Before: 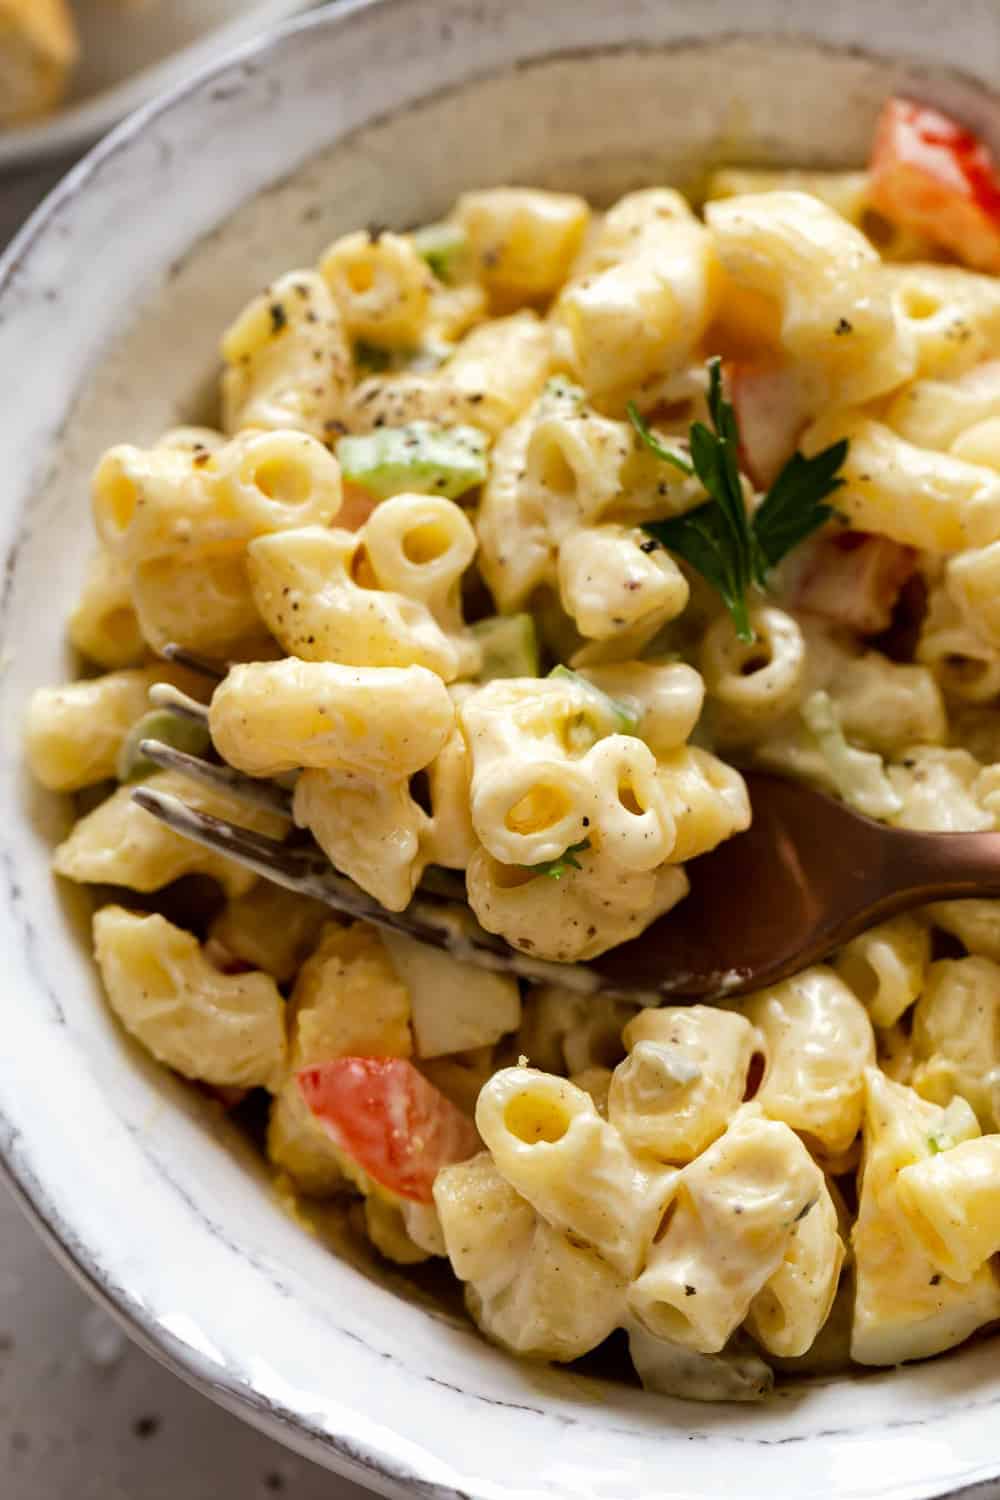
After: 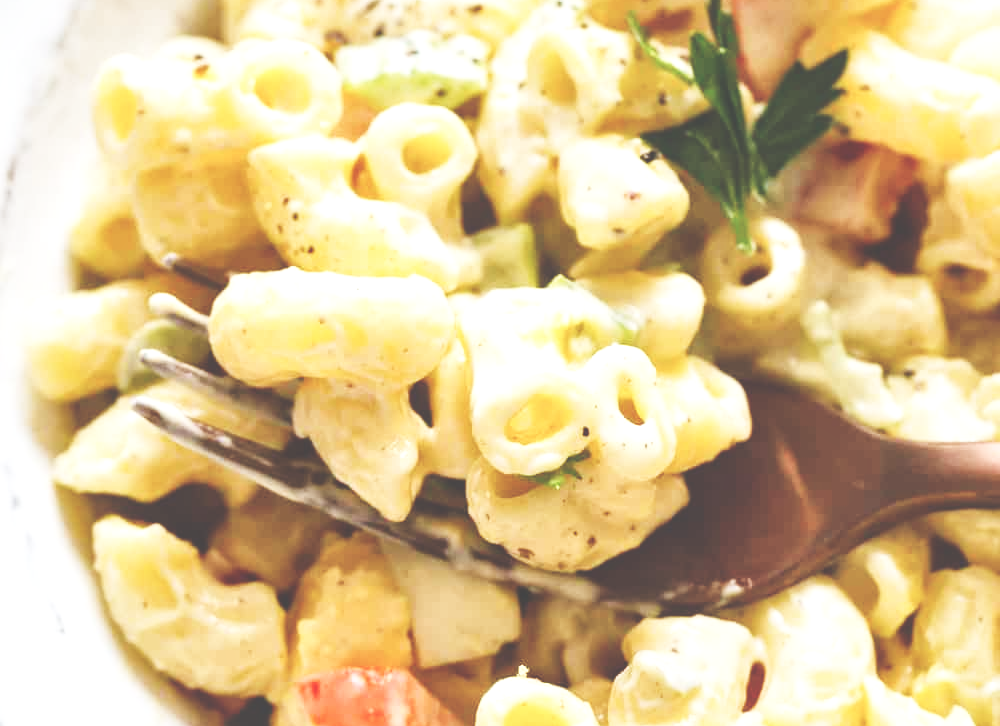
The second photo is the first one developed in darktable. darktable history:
crop and rotate: top 26.056%, bottom 25.543%
exposure: black level correction -0.041, exposure 0.064 EV, compensate highlight preservation false
base curve: curves: ch0 [(0, 0.003) (0.001, 0.002) (0.006, 0.004) (0.02, 0.022) (0.048, 0.086) (0.094, 0.234) (0.162, 0.431) (0.258, 0.629) (0.385, 0.8) (0.548, 0.918) (0.751, 0.988) (1, 1)], preserve colors none
local contrast: mode bilateral grid, contrast 20, coarseness 50, detail 132%, midtone range 0.2
white balance: red 0.986, blue 1.01
